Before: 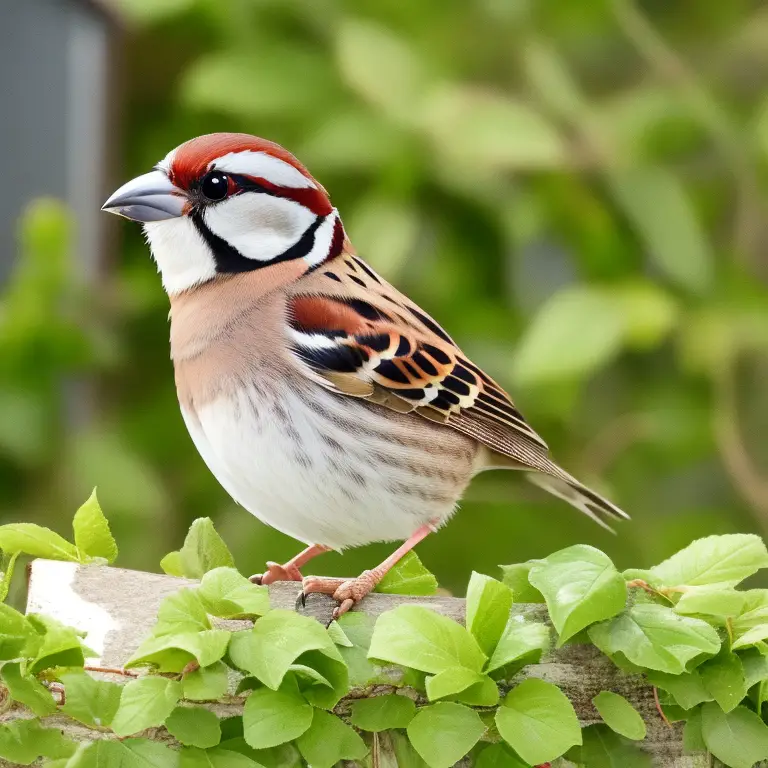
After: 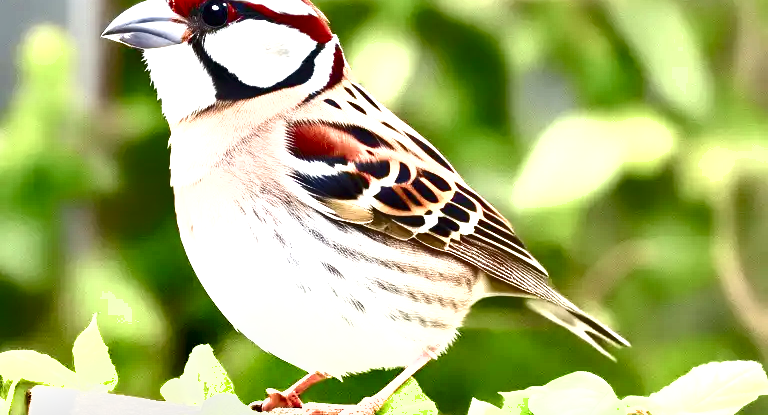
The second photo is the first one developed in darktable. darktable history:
color balance rgb: linear chroma grading › shadows -2.673%, linear chroma grading › highlights -2.918%, perceptual saturation grading › global saturation 20%, perceptual saturation grading › highlights -50.34%, perceptual saturation grading › shadows 30.552%, global vibrance 15.184%
shadows and highlights: soften with gaussian
exposure: black level correction 0, exposure 1.441 EV, compensate highlight preservation false
crop and rotate: top 22.591%, bottom 23.258%
